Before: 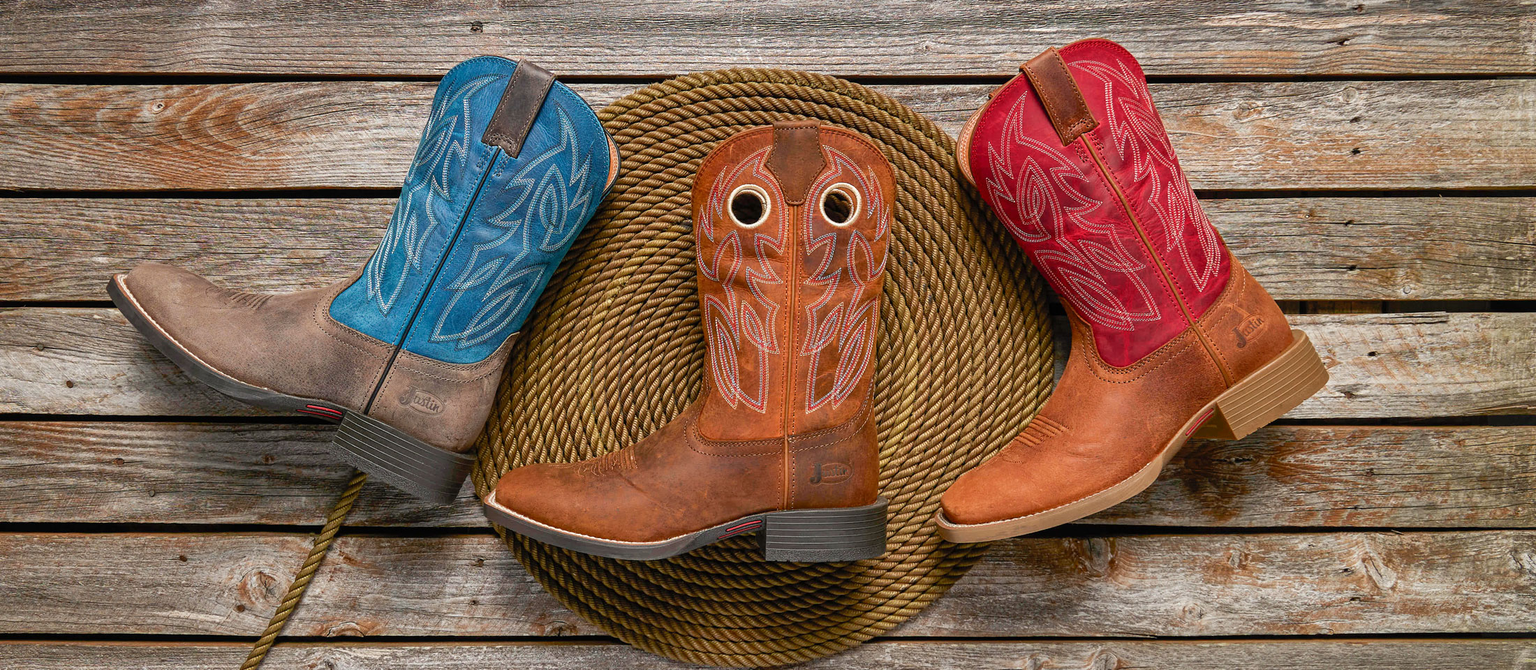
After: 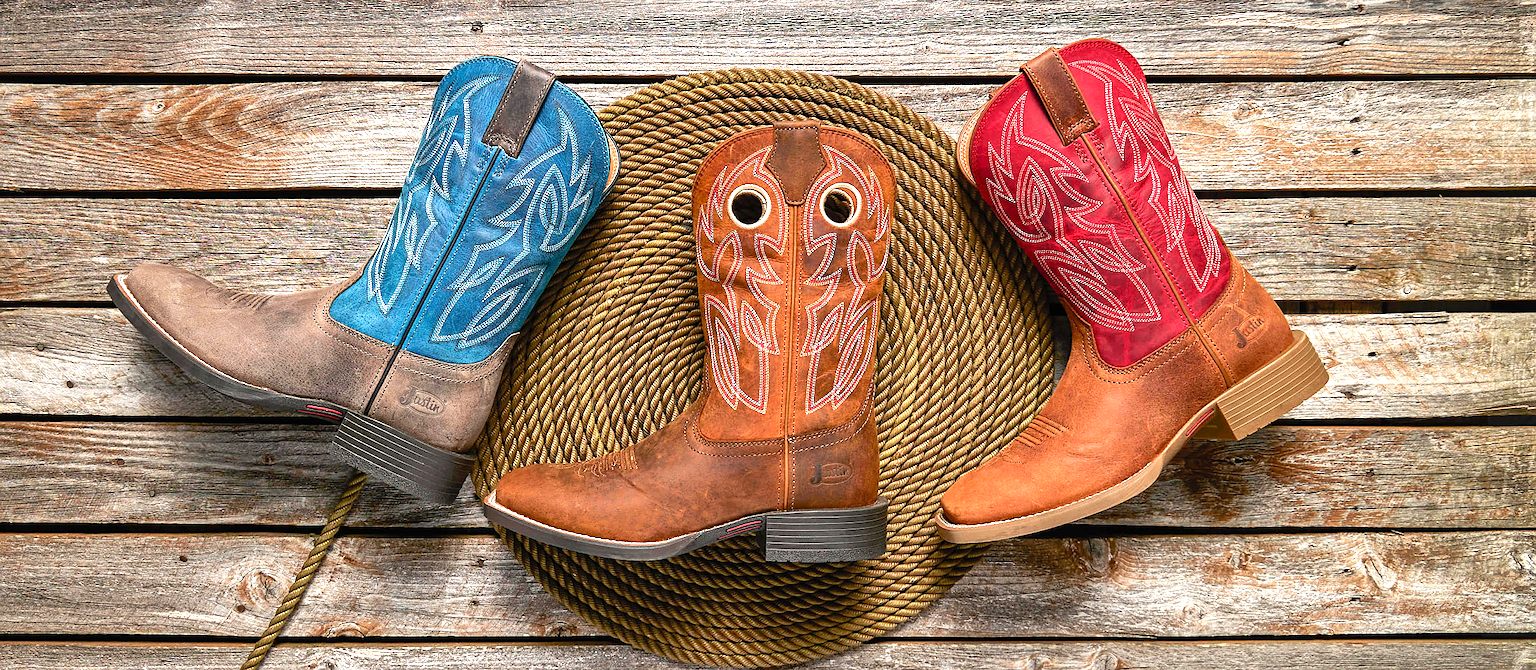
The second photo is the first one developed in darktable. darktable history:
exposure: exposure 0.509 EV, compensate exposure bias true, compensate highlight preservation false
sharpen: radius 0.98, amount 0.604
tone equalizer: -8 EV -0.377 EV, -7 EV -0.428 EV, -6 EV -0.318 EV, -5 EV -0.191 EV, -3 EV 0.218 EV, -2 EV 0.346 EV, -1 EV 0.411 EV, +0 EV 0.408 EV, edges refinement/feathering 500, mask exposure compensation -1.57 EV, preserve details no
